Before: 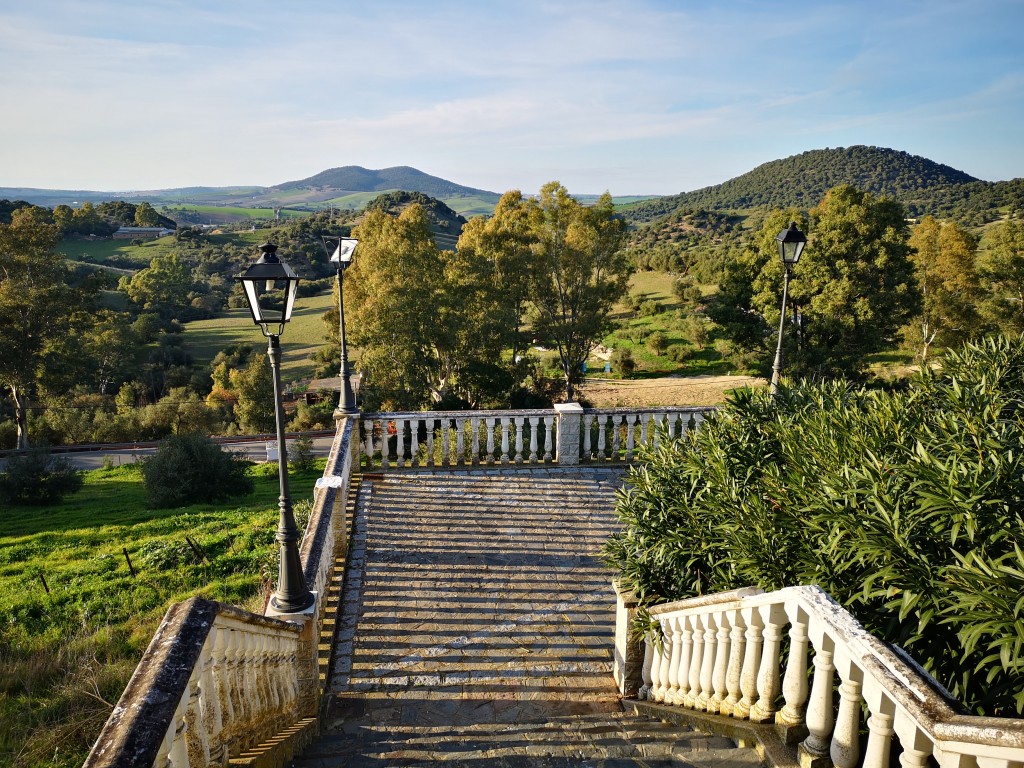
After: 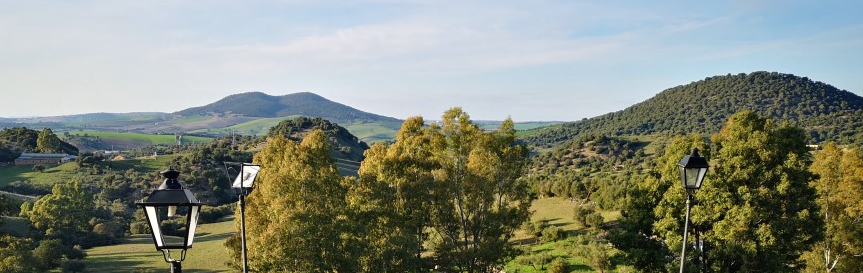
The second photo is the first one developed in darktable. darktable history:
crop and rotate: left 9.643%, top 9.736%, right 6.058%, bottom 54.667%
